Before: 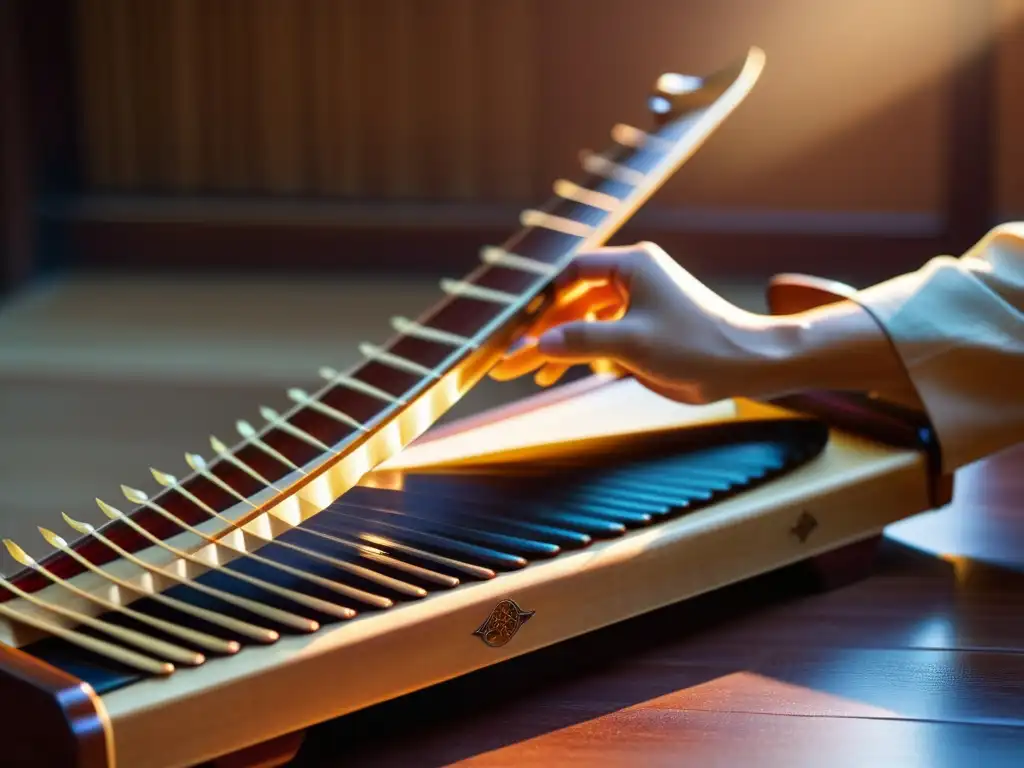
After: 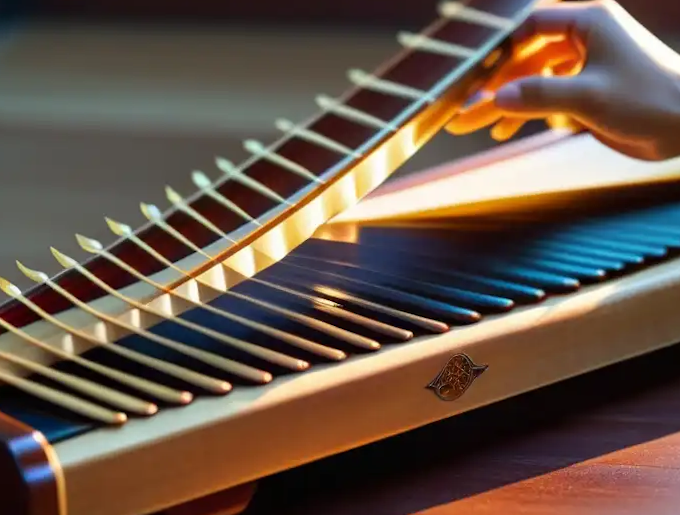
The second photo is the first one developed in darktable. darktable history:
crop and rotate: angle -0.716°, left 3.633%, top 31.734%, right 28.83%
